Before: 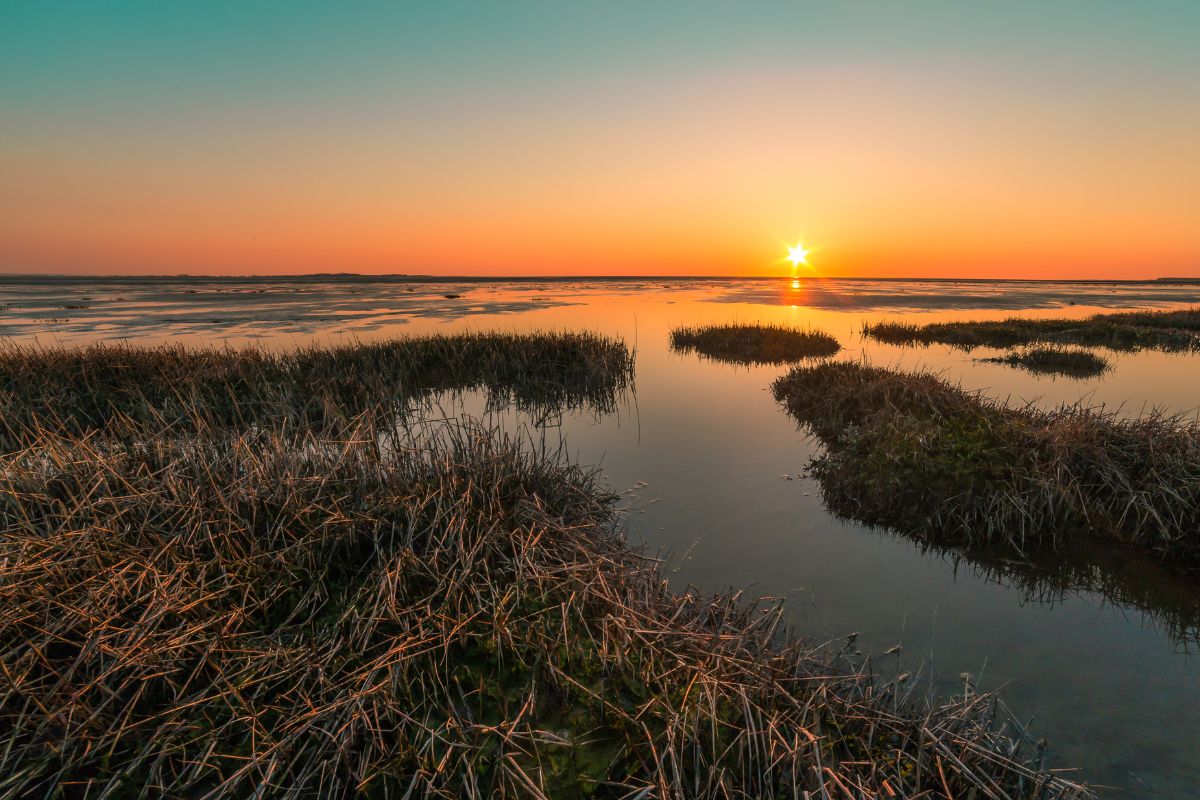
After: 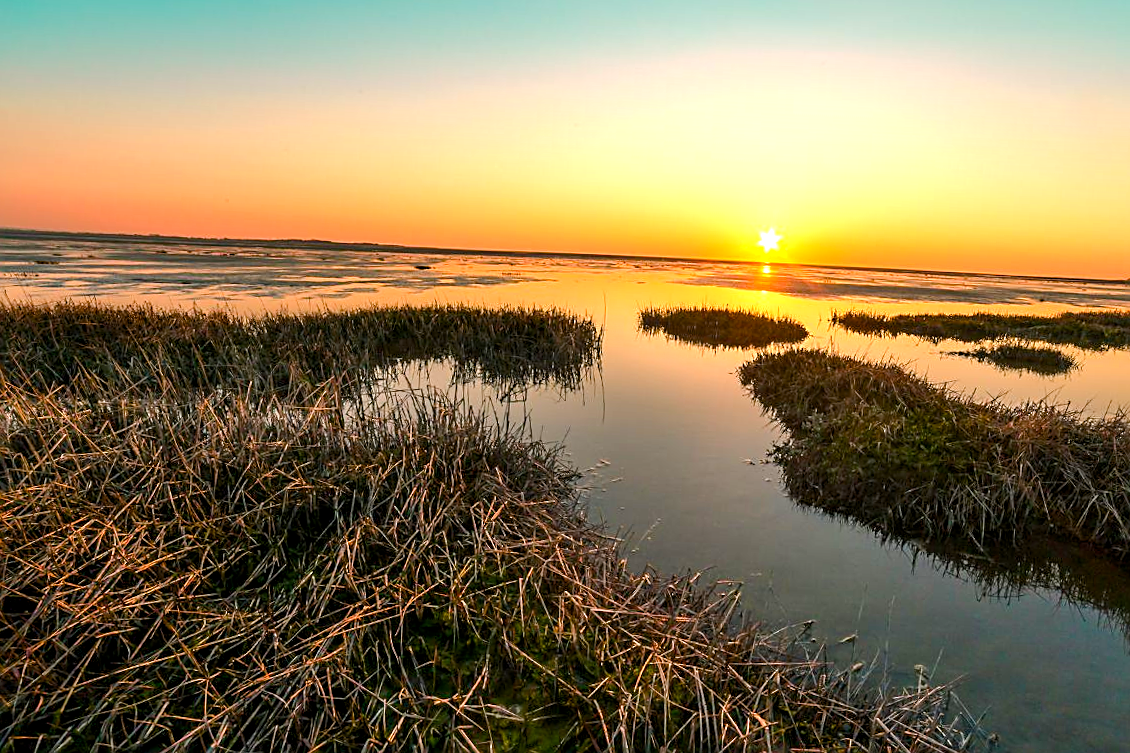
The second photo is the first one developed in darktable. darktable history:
sharpen: on, module defaults
color balance rgb: global offset › luminance -0.51%, perceptual saturation grading › global saturation 27.53%, perceptual saturation grading › highlights -25%, perceptual saturation grading › shadows 25%, perceptual brilliance grading › highlights 6.62%, perceptual brilliance grading › mid-tones 17.07%, perceptual brilliance grading › shadows -5.23%
exposure: black level correction 0, exposure 0.7 EV, compensate exposure bias true, compensate highlight preservation false
crop and rotate: angle -2.38°
